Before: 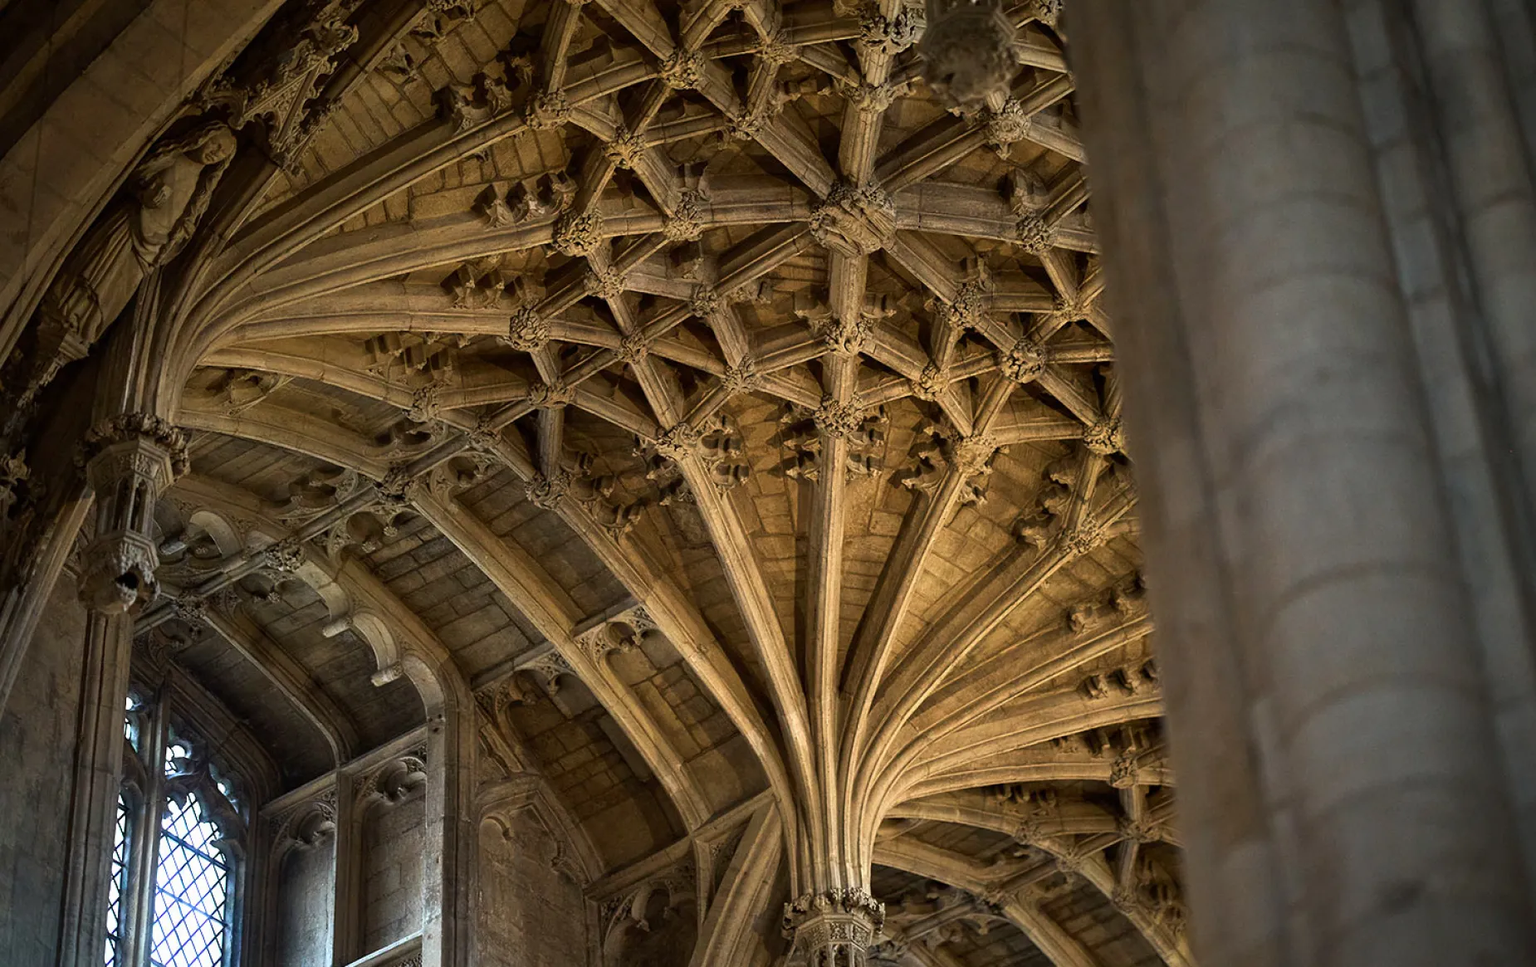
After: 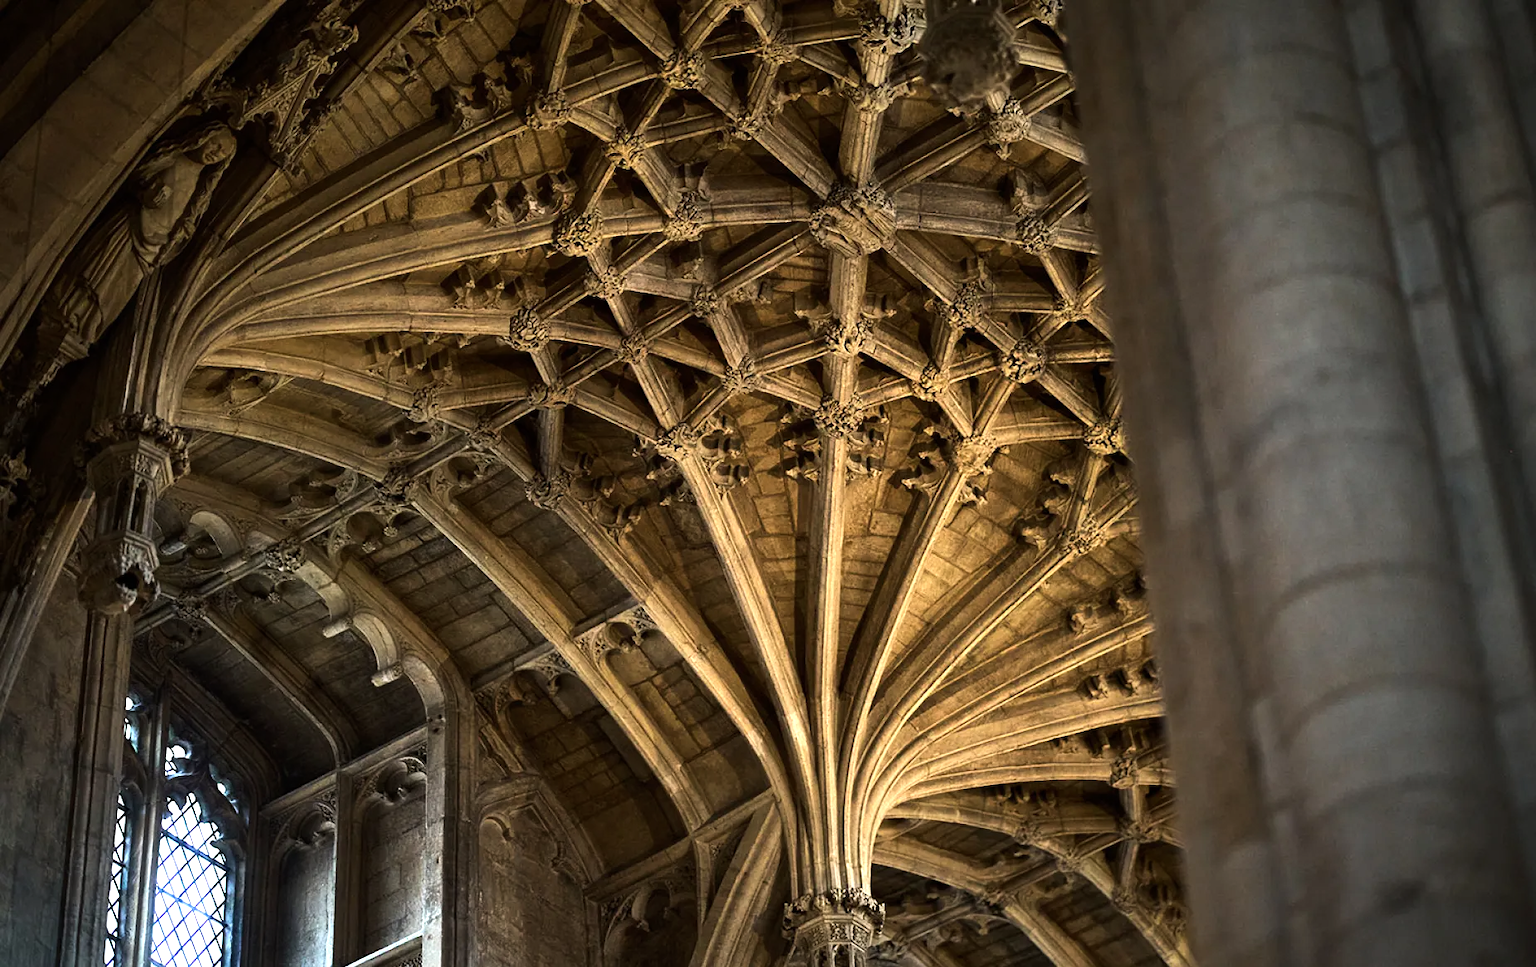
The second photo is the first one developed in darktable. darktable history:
tone equalizer: -8 EV -0.76 EV, -7 EV -0.725 EV, -6 EV -0.633 EV, -5 EV -0.401 EV, -3 EV 0.384 EV, -2 EV 0.6 EV, -1 EV 0.692 EV, +0 EV 0.74 EV, edges refinement/feathering 500, mask exposure compensation -1.57 EV, preserve details no
